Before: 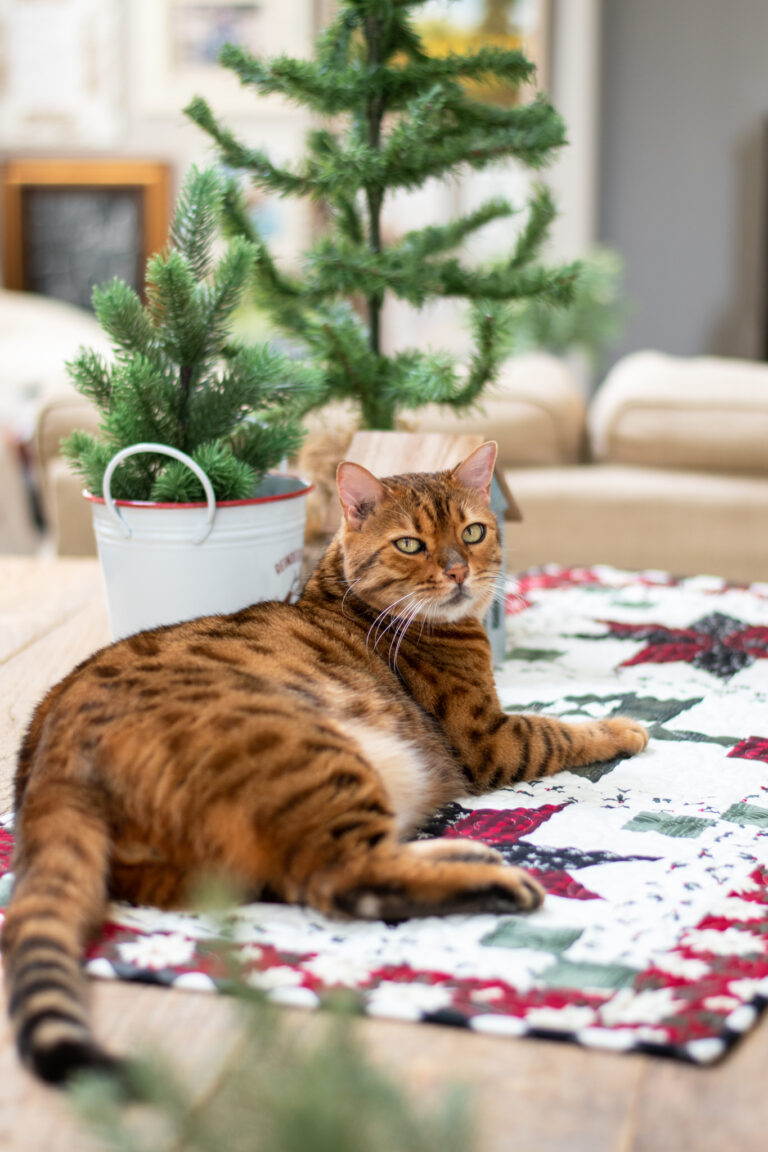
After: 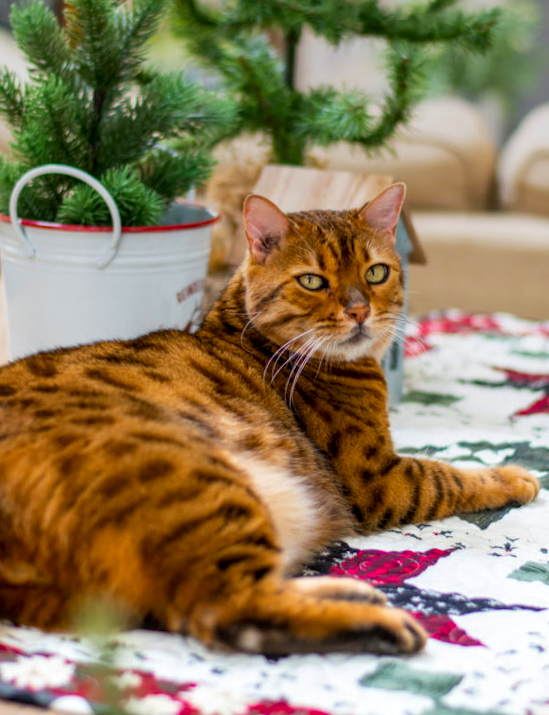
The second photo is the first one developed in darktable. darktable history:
crop and rotate: angle -3.37°, left 9.79%, top 20.73%, right 12.42%, bottom 11.82%
color balance rgb: perceptual saturation grading › global saturation 30%, global vibrance 20%
graduated density: on, module defaults
local contrast: on, module defaults
